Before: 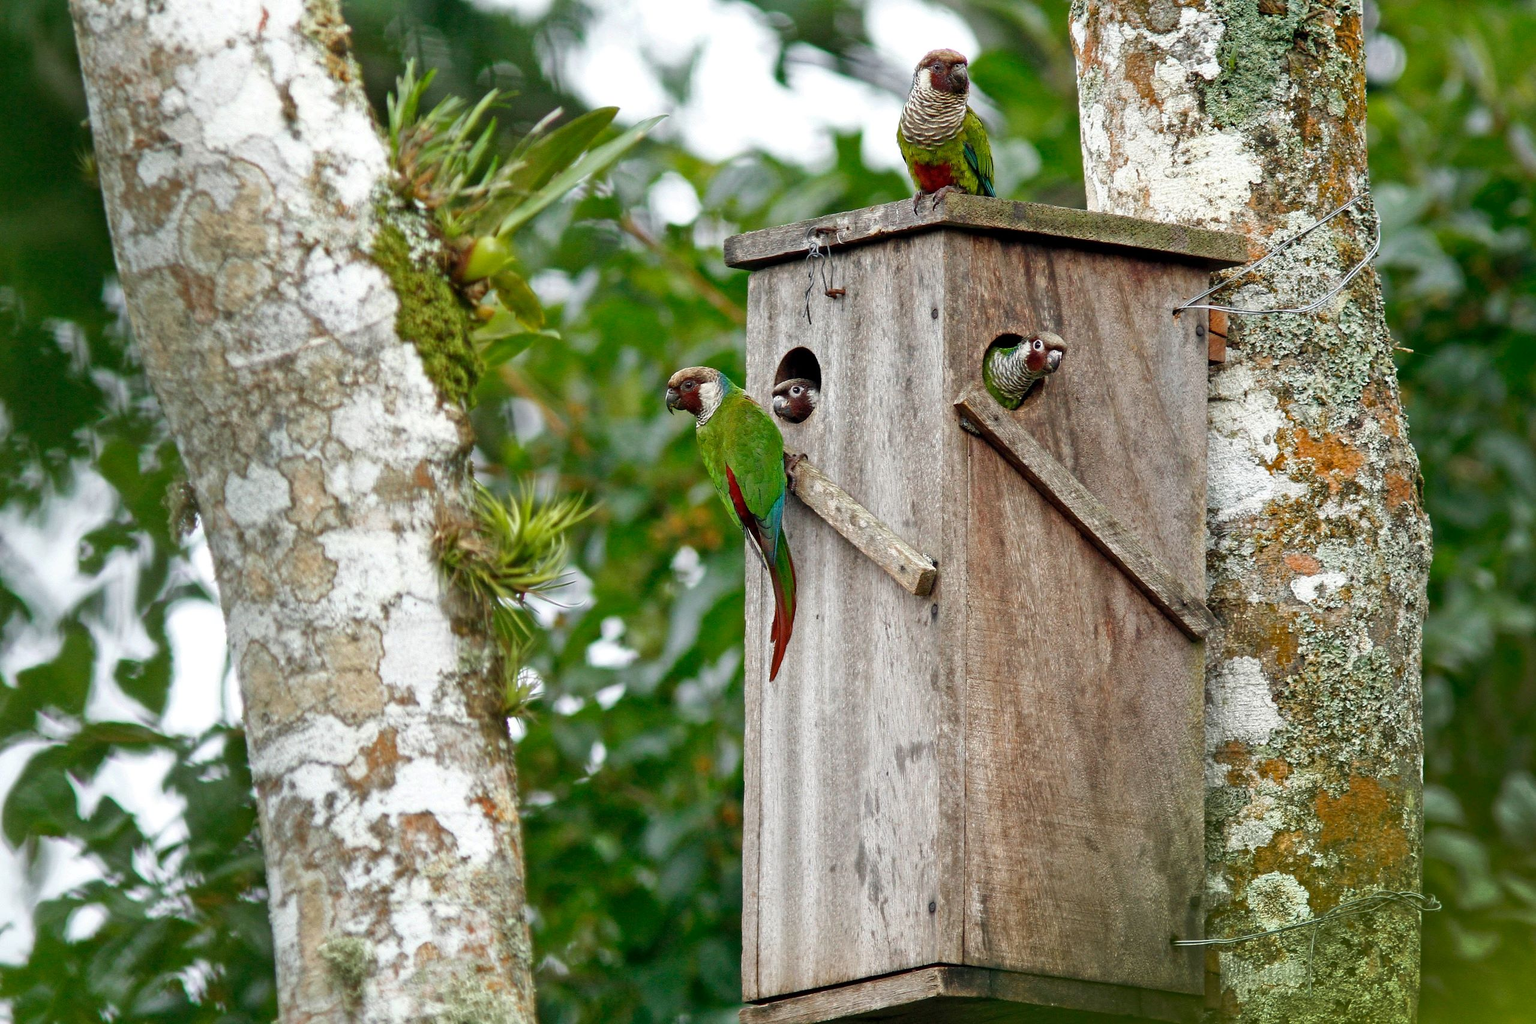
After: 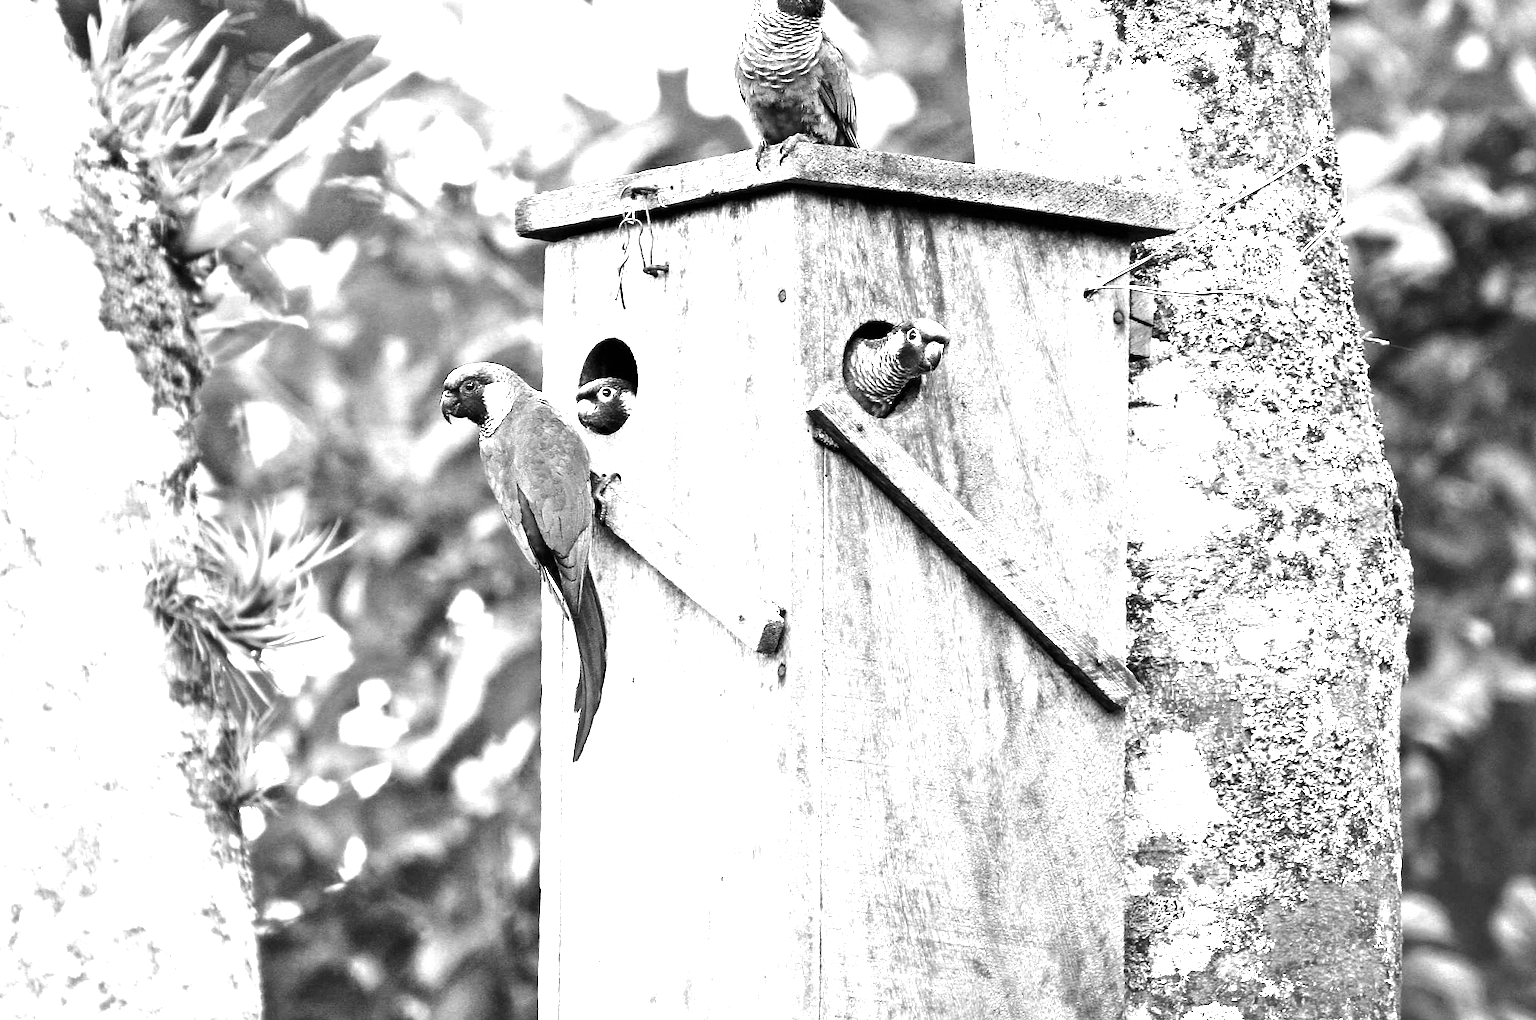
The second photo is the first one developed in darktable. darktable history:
exposure: black level correction 0, exposure 1.5 EV, compensate exposure bias true, compensate highlight preservation false
crop and rotate: left 20.74%, top 7.912%, right 0.375%, bottom 13.378%
tone equalizer: -8 EV -1.08 EV, -7 EV -1.01 EV, -6 EV -0.867 EV, -5 EV -0.578 EV, -3 EV 0.578 EV, -2 EV 0.867 EV, -1 EV 1.01 EV, +0 EV 1.08 EV, edges refinement/feathering 500, mask exposure compensation -1.57 EV, preserve details no
color calibration: output gray [0.21, 0.42, 0.37, 0], gray › normalize channels true, illuminant same as pipeline (D50), adaptation XYZ, x 0.346, y 0.359, gamut compression 0
